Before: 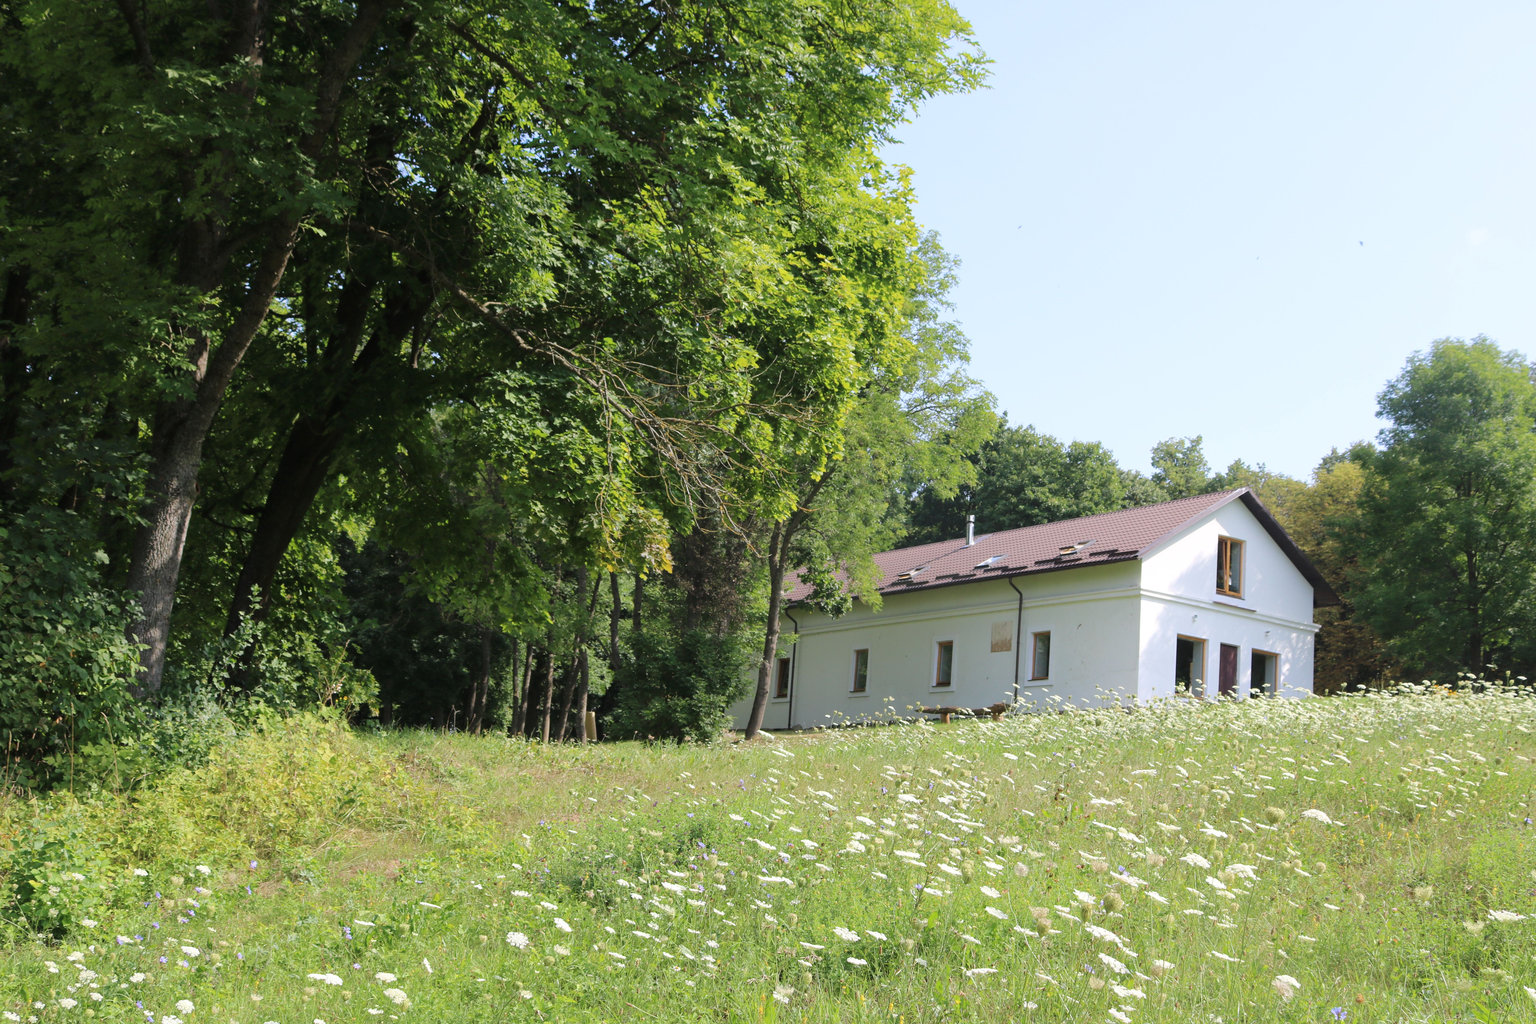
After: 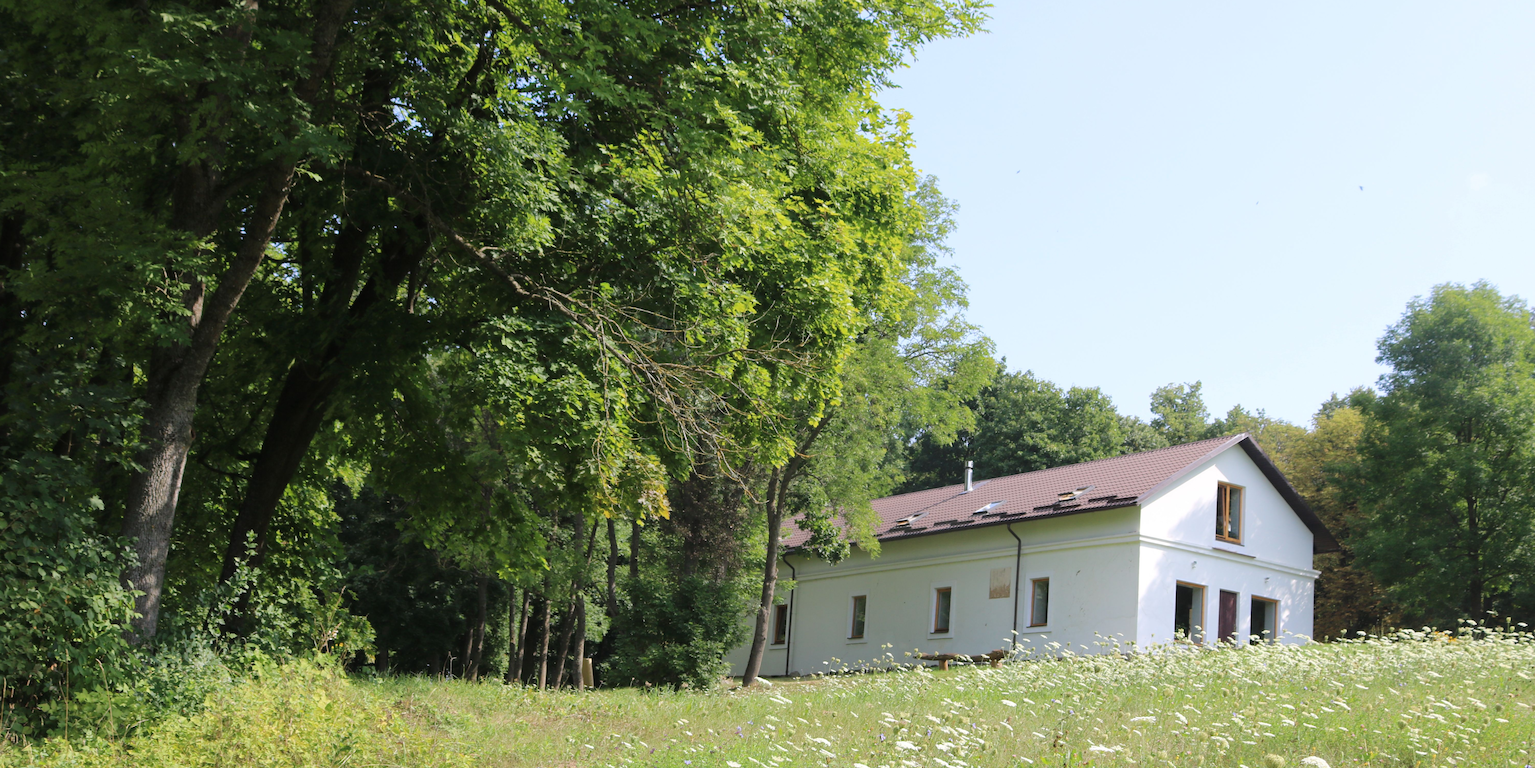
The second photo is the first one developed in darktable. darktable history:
crop: left 0.395%, top 5.52%, bottom 19.728%
